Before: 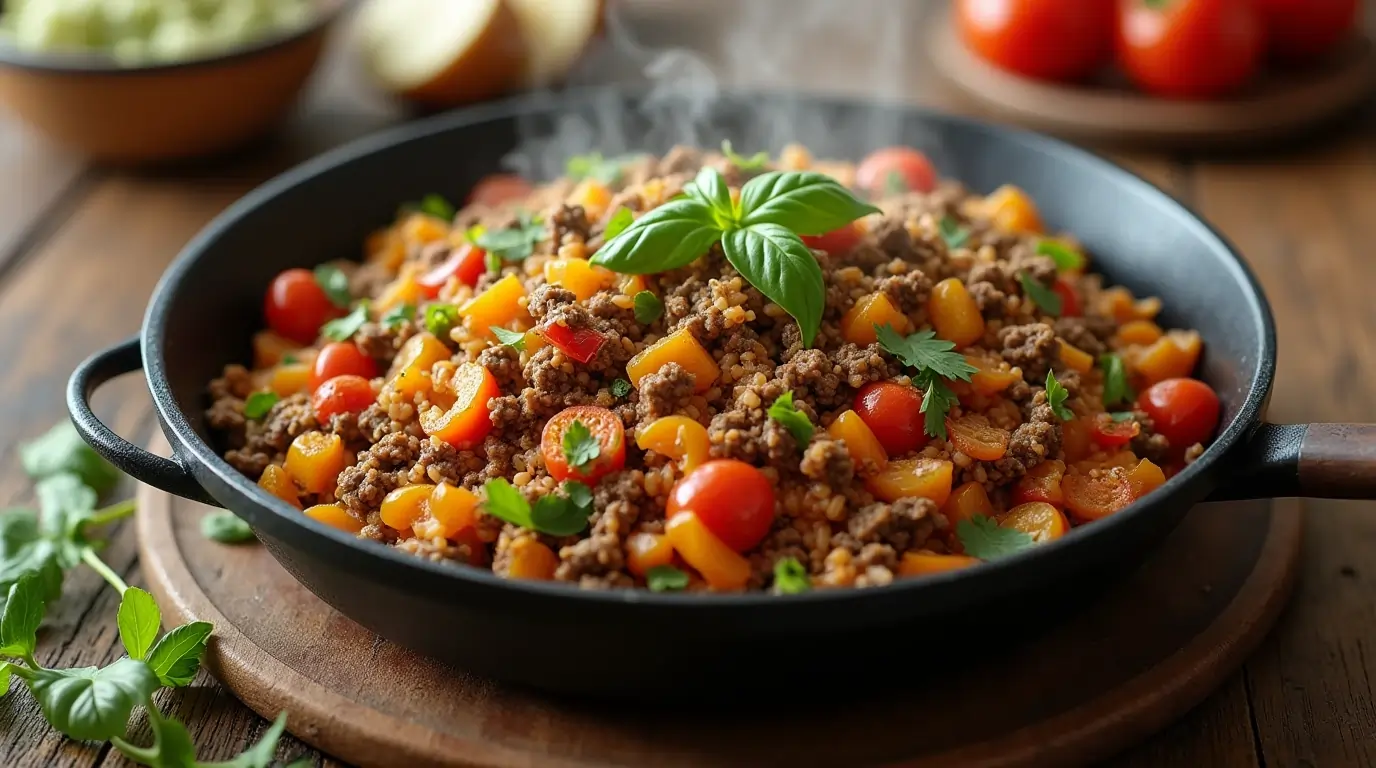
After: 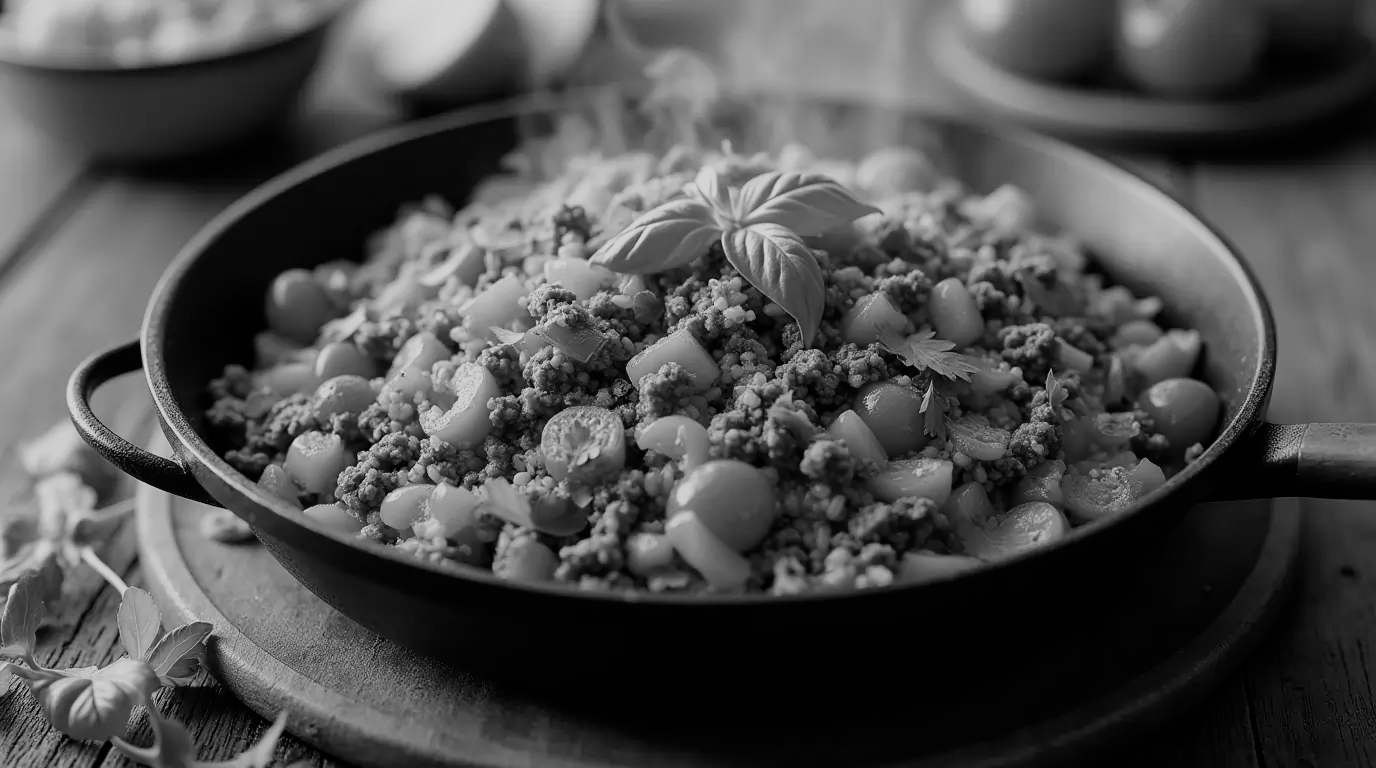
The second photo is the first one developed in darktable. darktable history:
filmic rgb: hardness 4.17
monochrome: on, module defaults
white balance: red 0.925, blue 1.046
